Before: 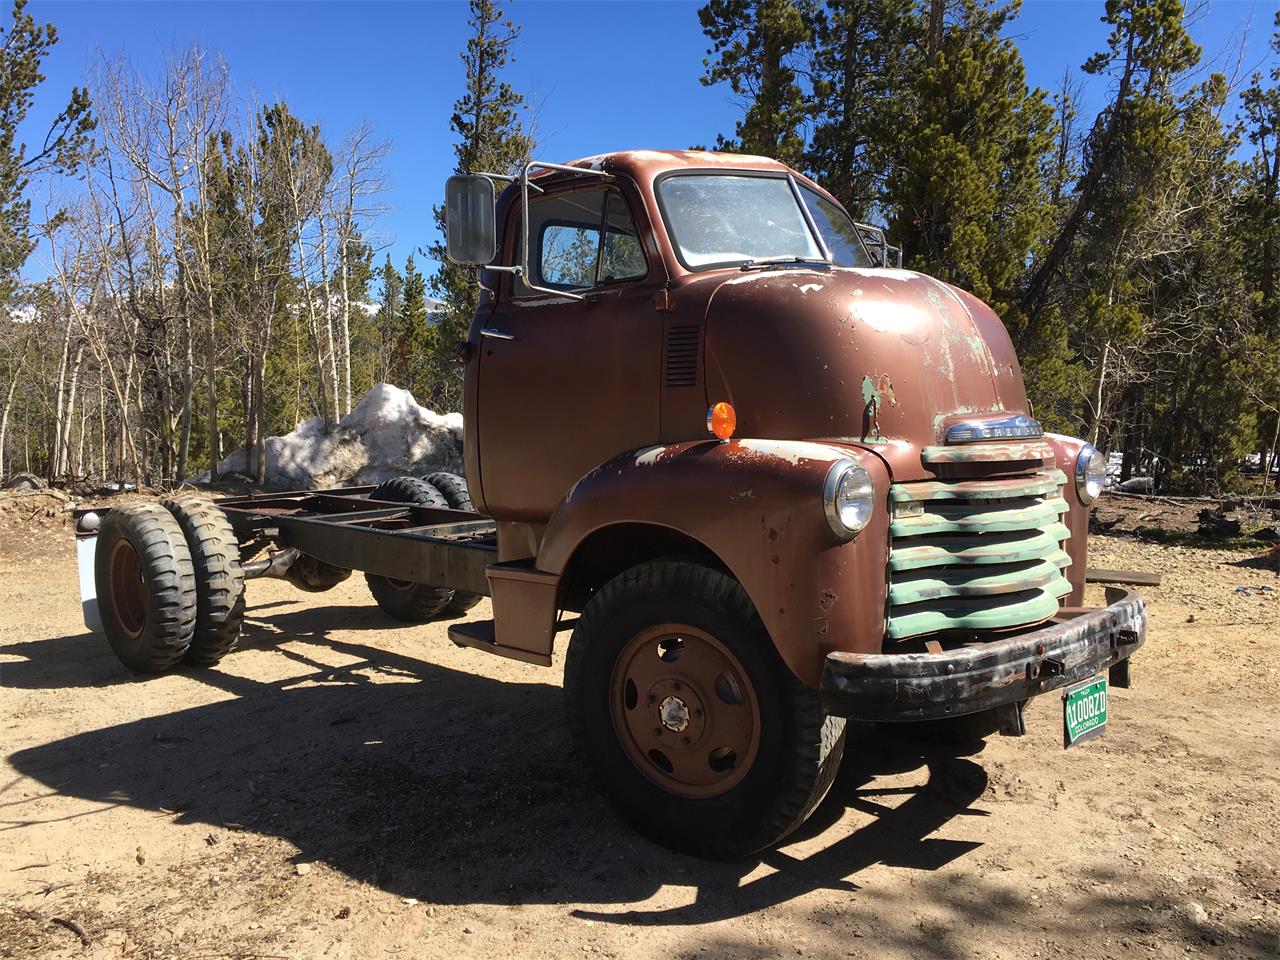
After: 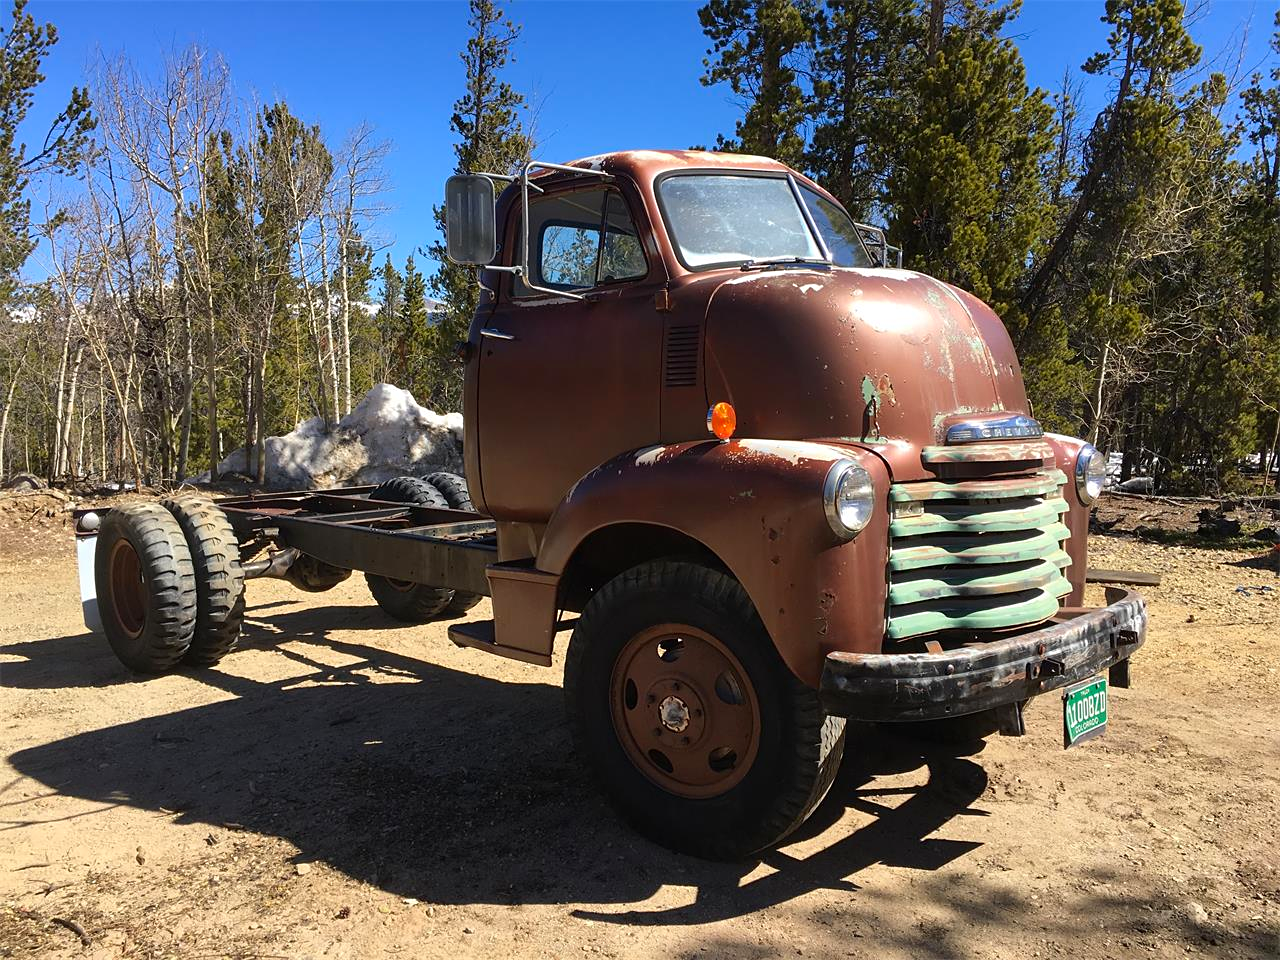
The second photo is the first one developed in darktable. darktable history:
sharpen: amount 0.21
contrast brightness saturation: contrast 0.041, saturation 0.152
